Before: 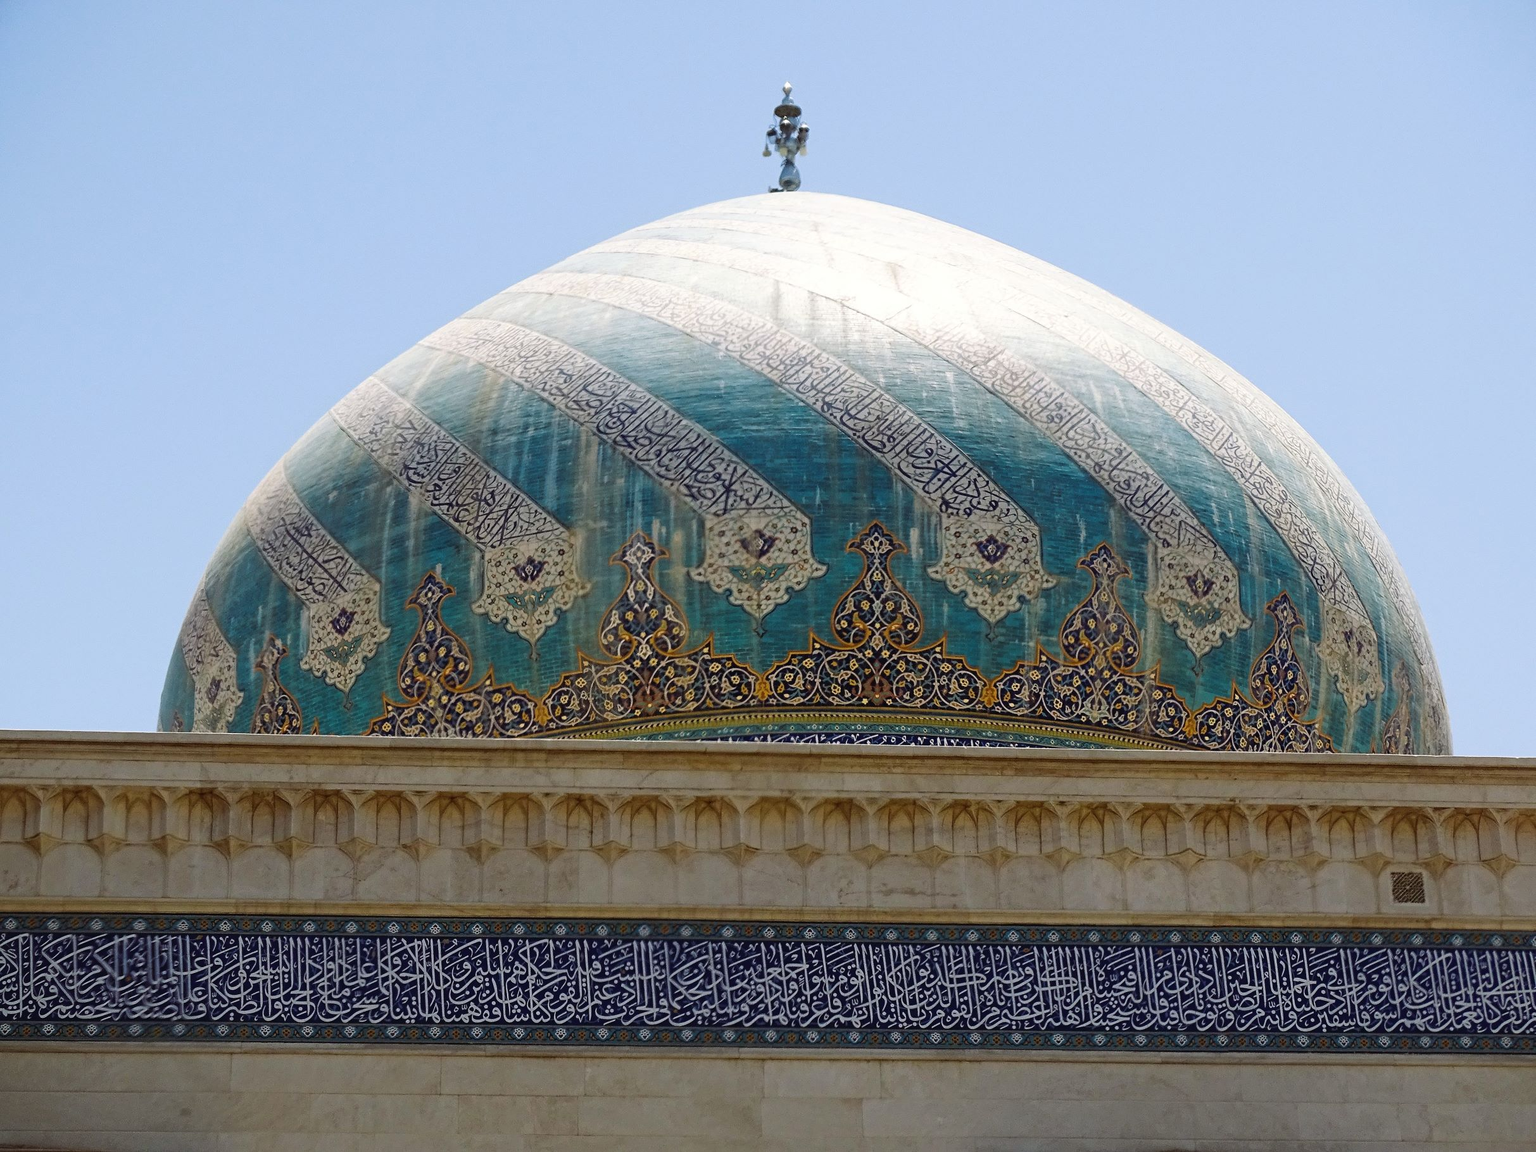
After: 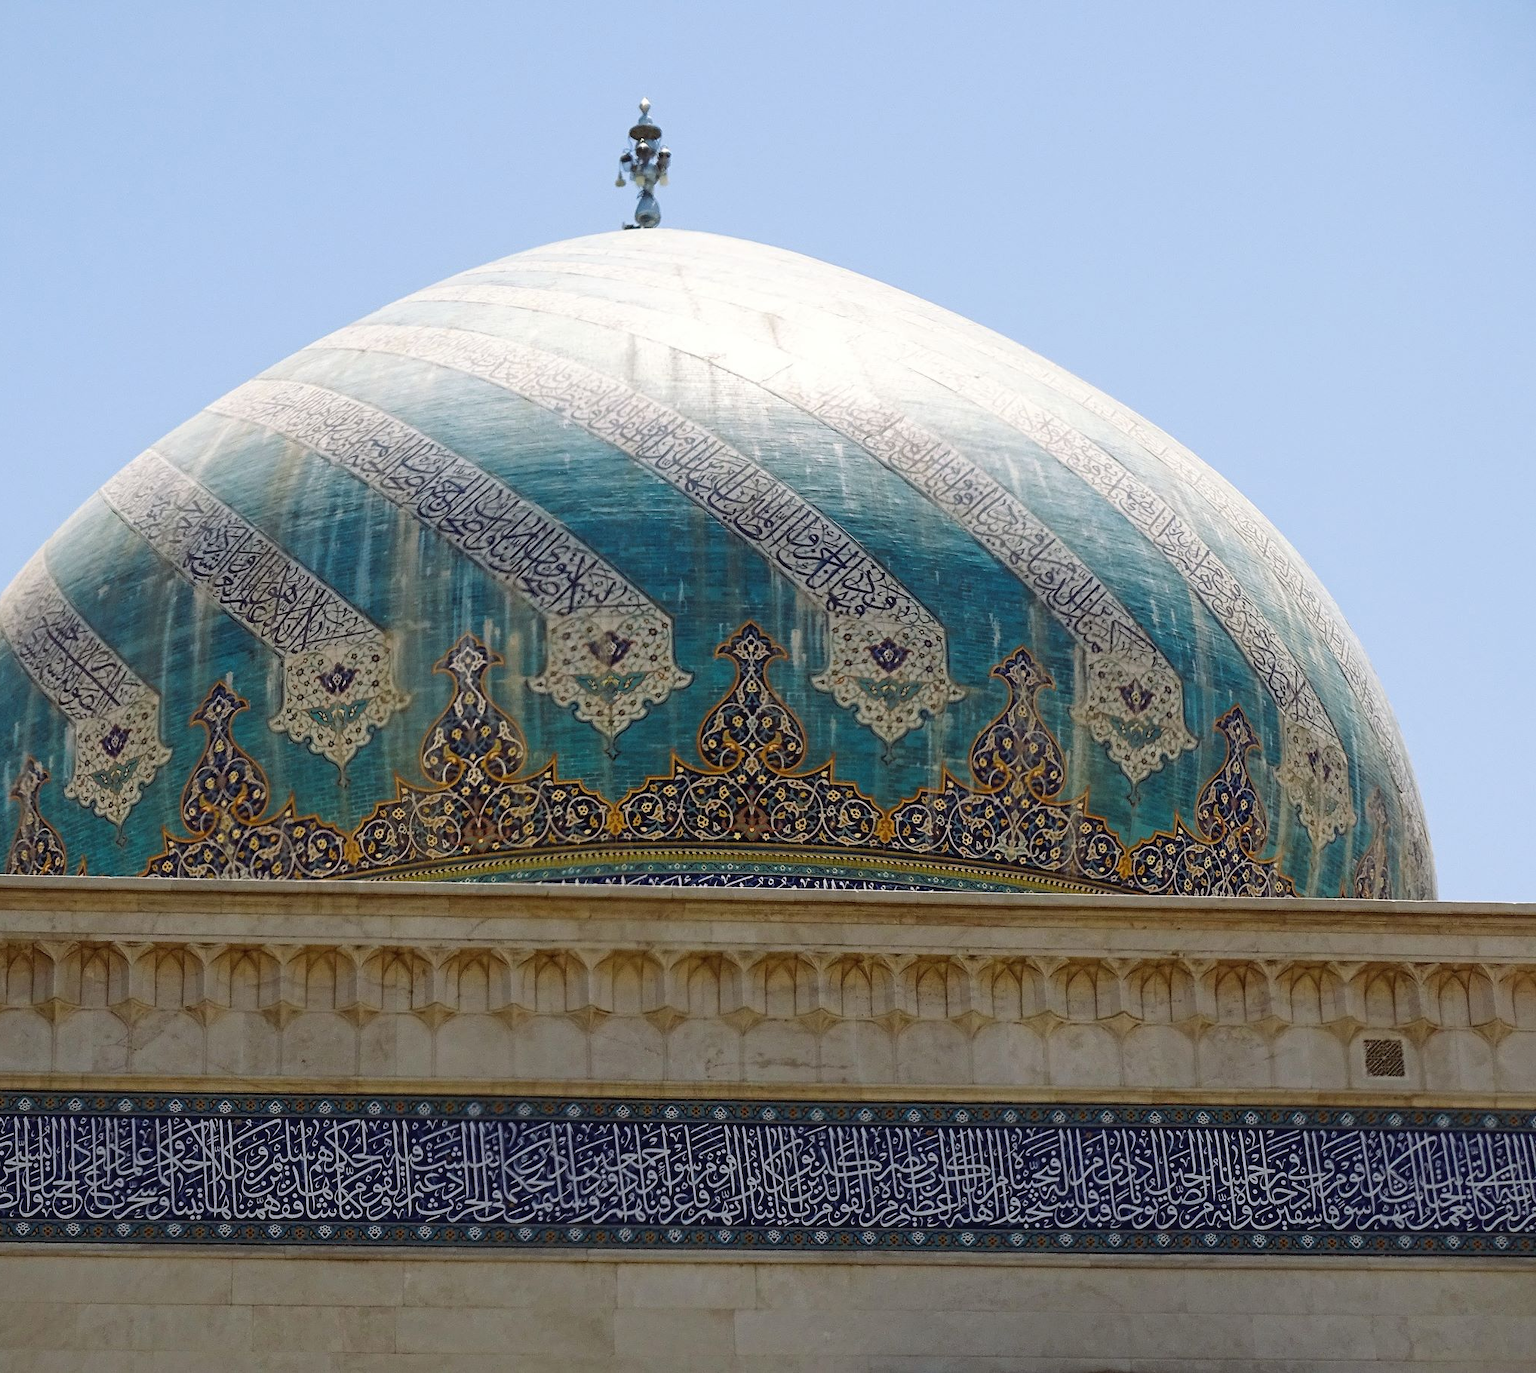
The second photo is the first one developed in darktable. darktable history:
crop: left 16.047%
